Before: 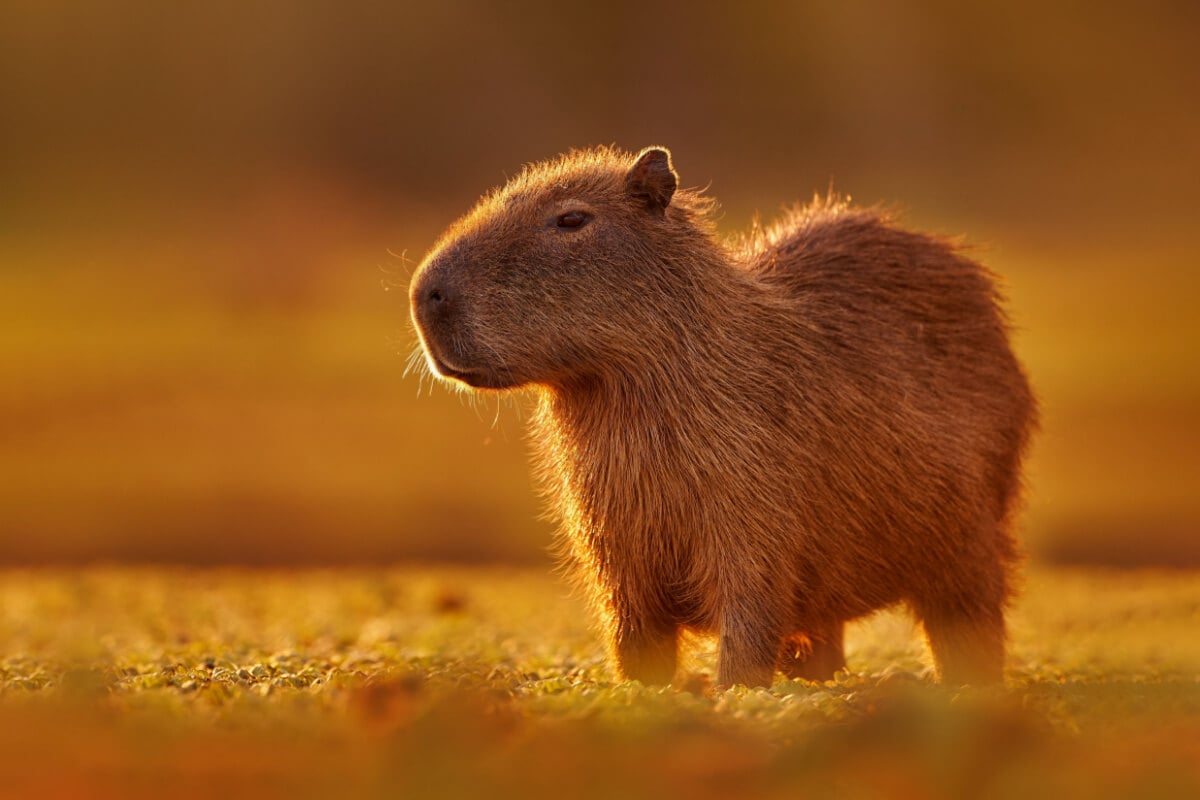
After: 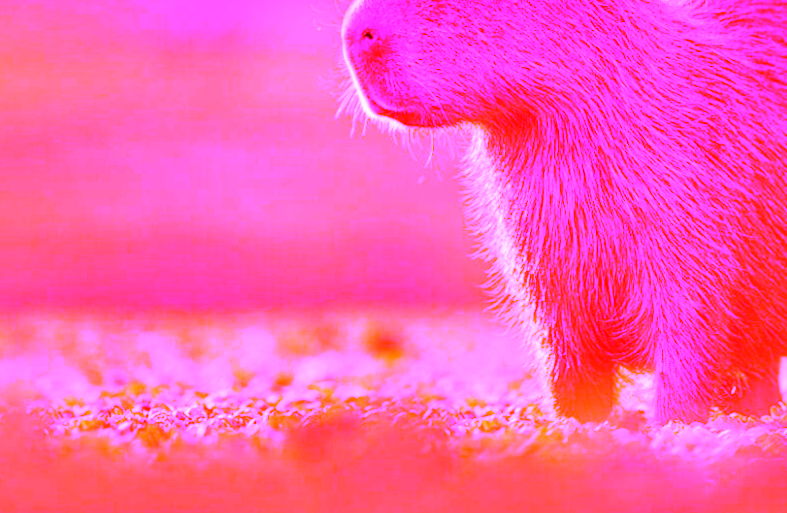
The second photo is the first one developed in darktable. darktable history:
rotate and perspective: rotation -1.42°, crop left 0.016, crop right 0.984, crop top 0.035, crop bottom 0.965
crop and rotate: angle -0.82°, left 3.85%, top 31.828%, right 27.992%
white balance: red 8, blue 8
